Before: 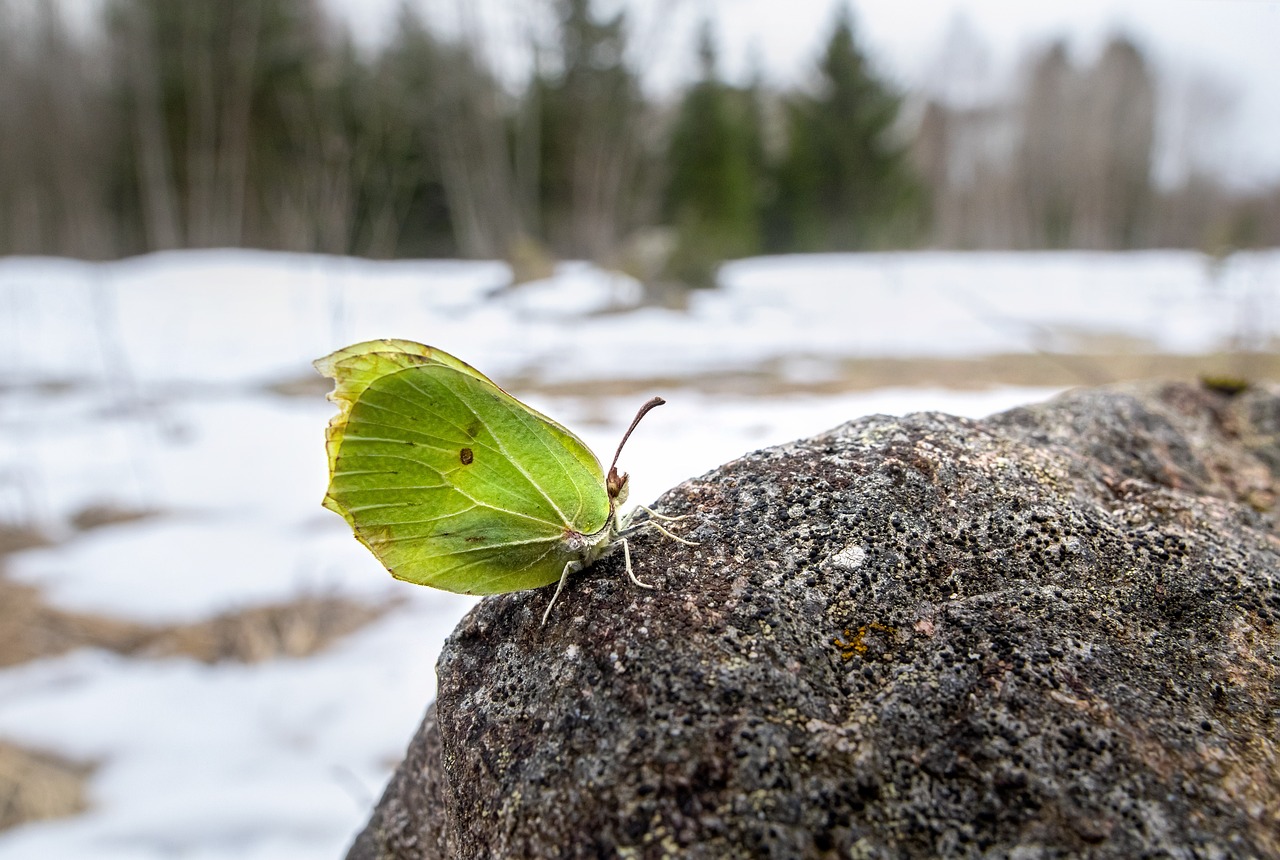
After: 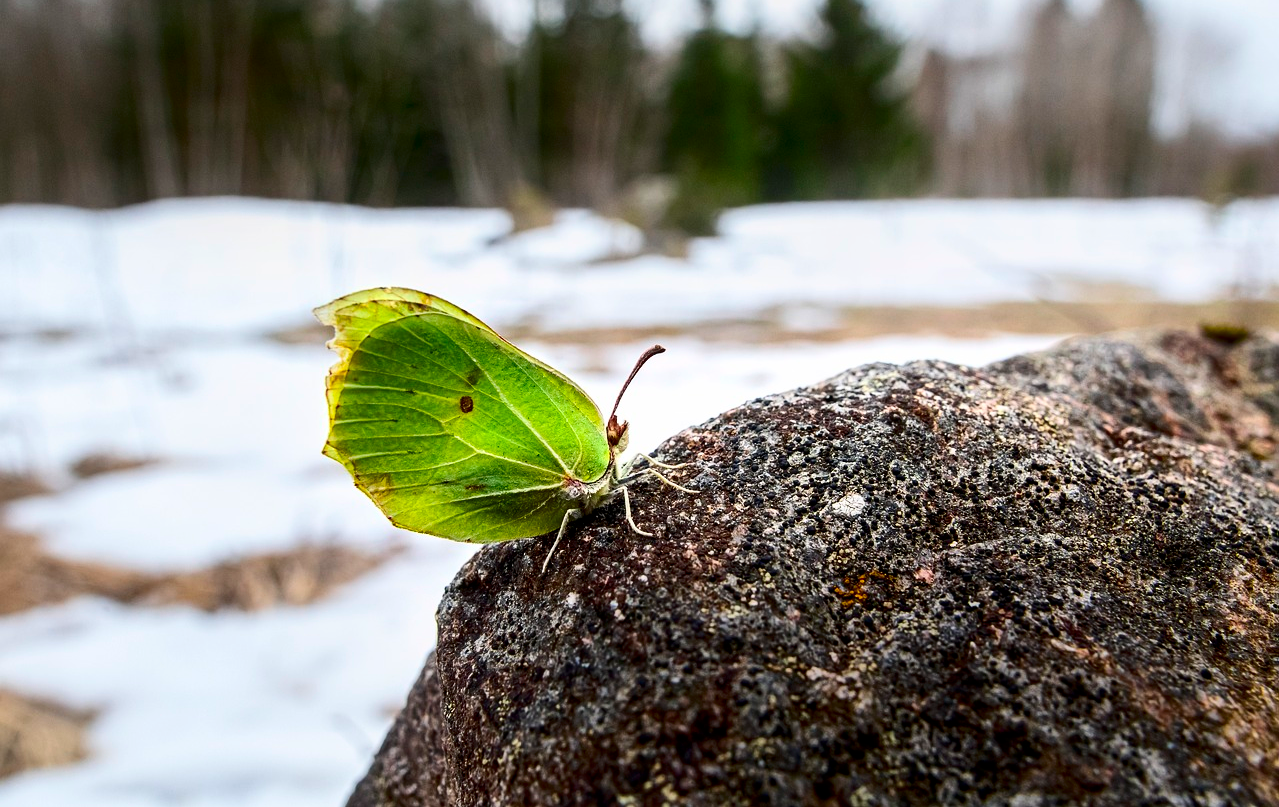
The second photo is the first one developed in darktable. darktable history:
contrast brightness saturation: contrast 0.208, brightness -0.107, saturation 0.214
crop and rotate: top 6.066%
